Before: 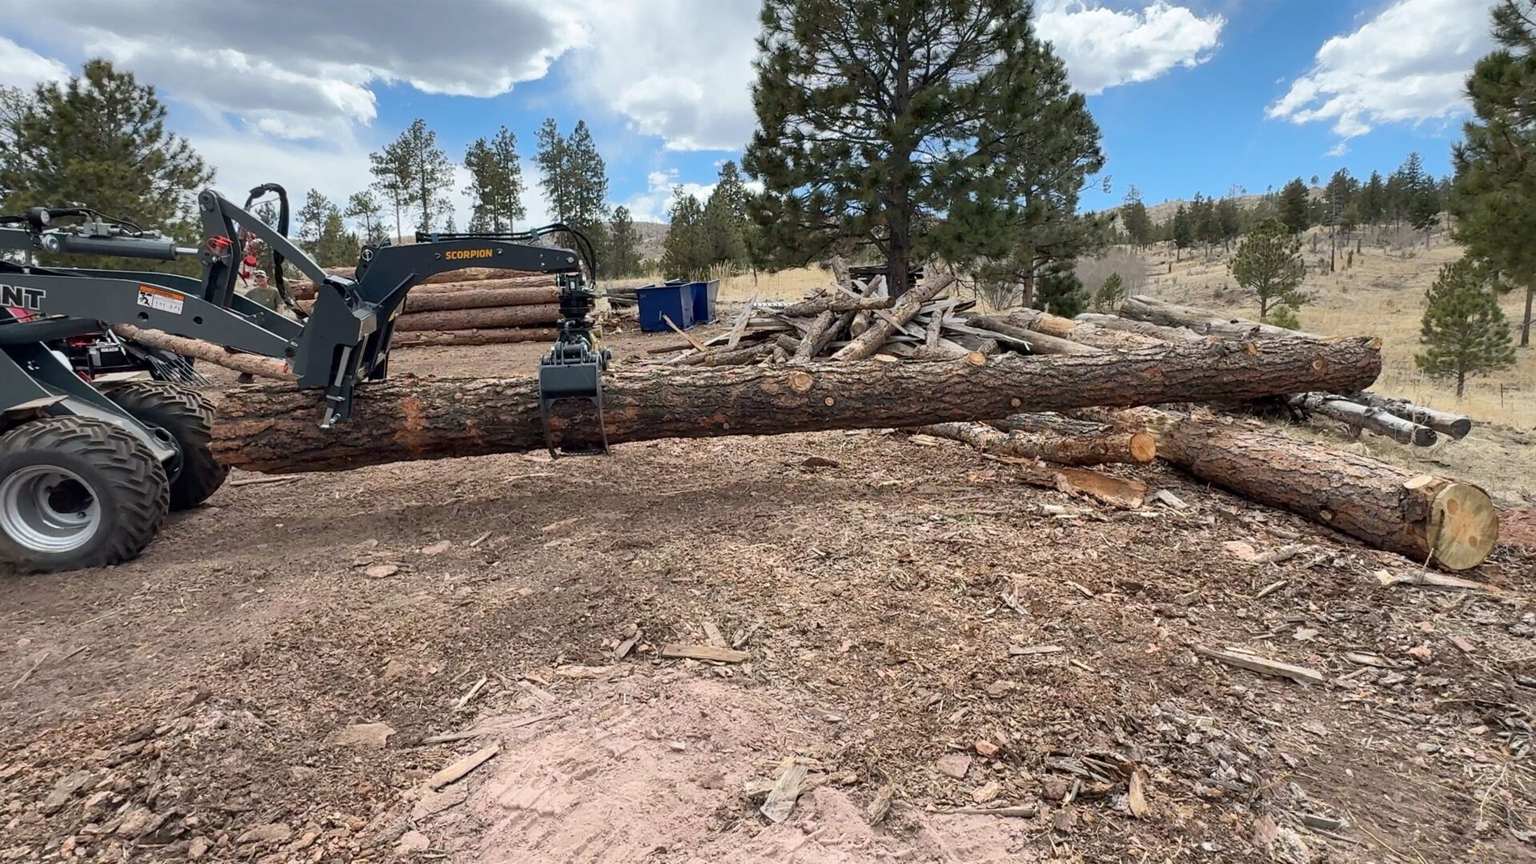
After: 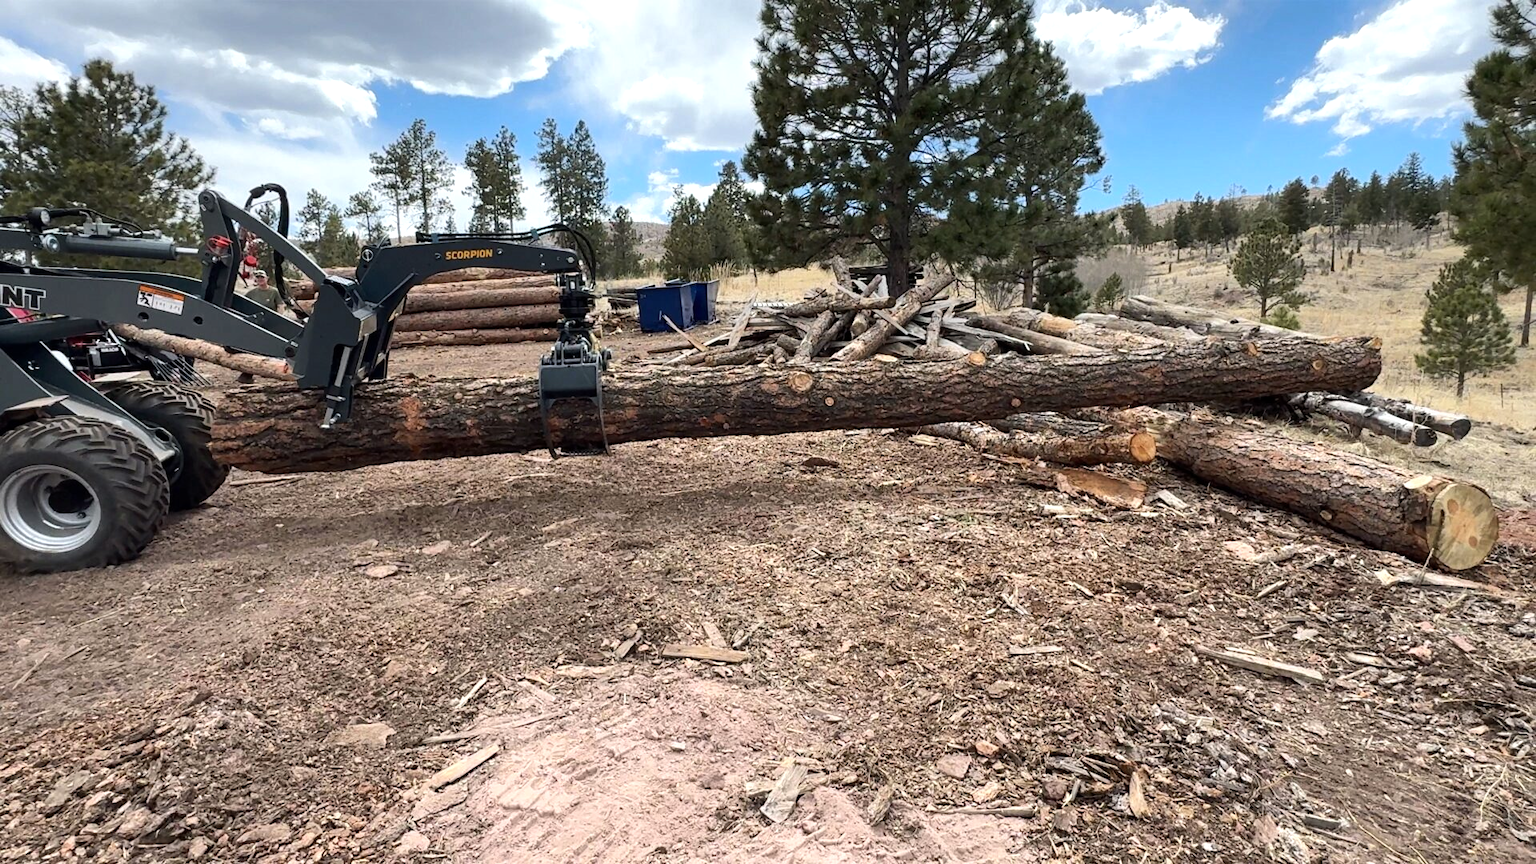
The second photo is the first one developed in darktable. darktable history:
tone equalizer: -8 EV -0.451 EV, -7 EV -0.363 EV, -6 EV -0.362 EV, -5 EV -0.244 EV, -3 EV 0.216 EV, -2 EV 0.307 EV, -1 EV 0.368 EV, +0 EV 0.439 EV, edges refinement/feathering 500, mask exposure compensation -1.57 EV, preserve details no
